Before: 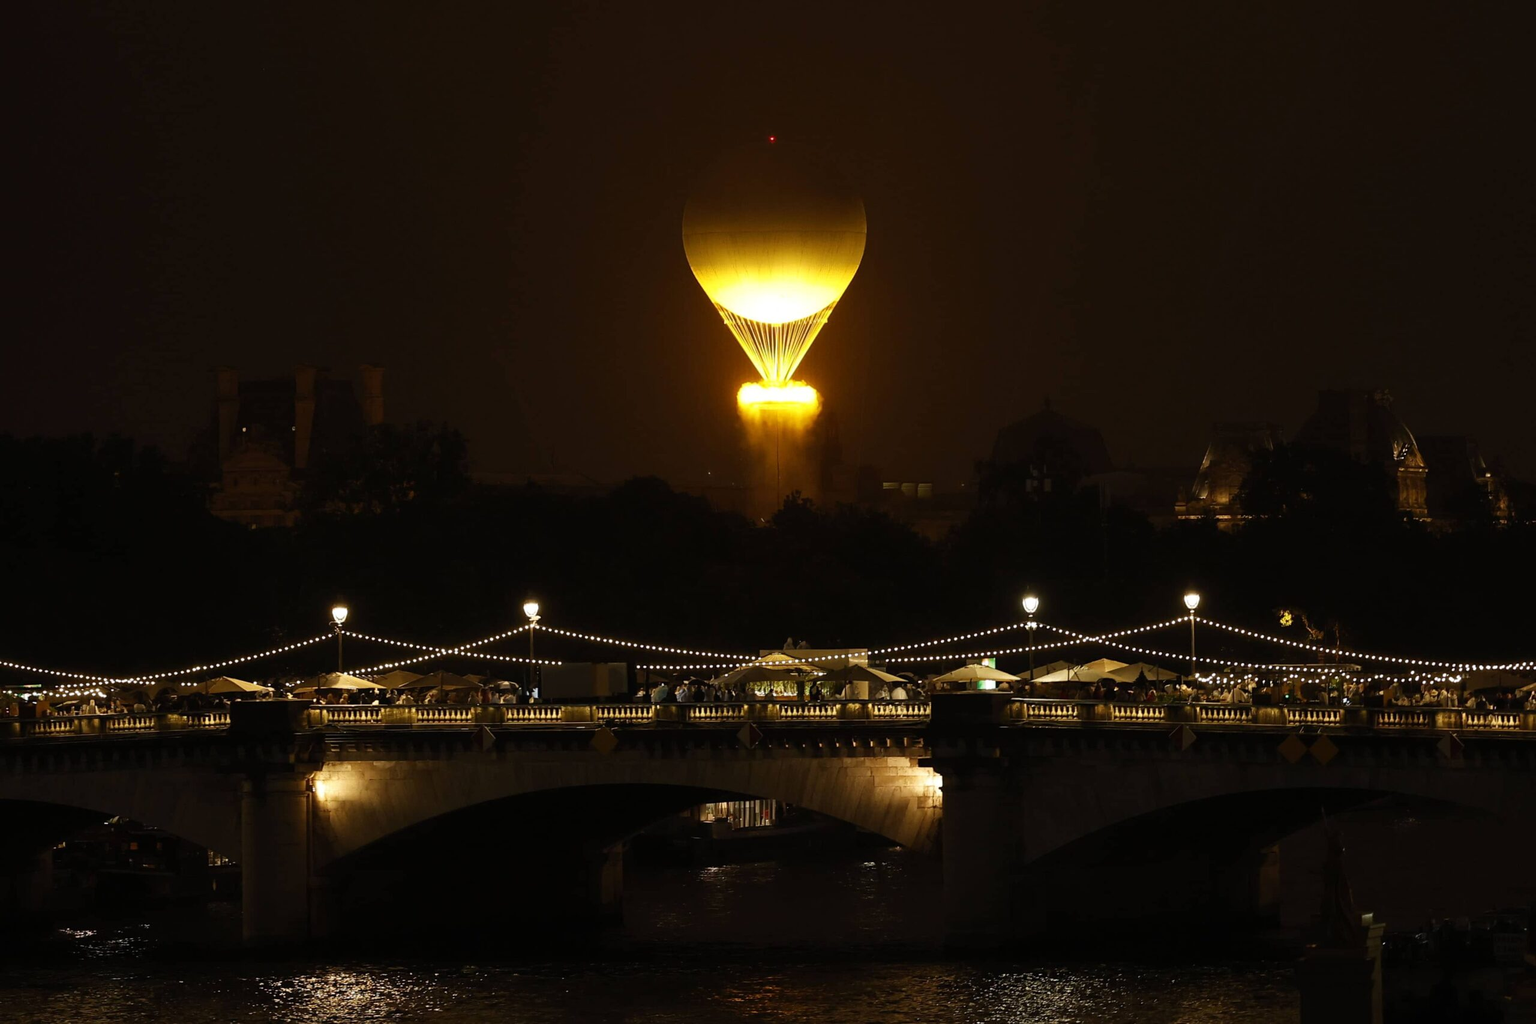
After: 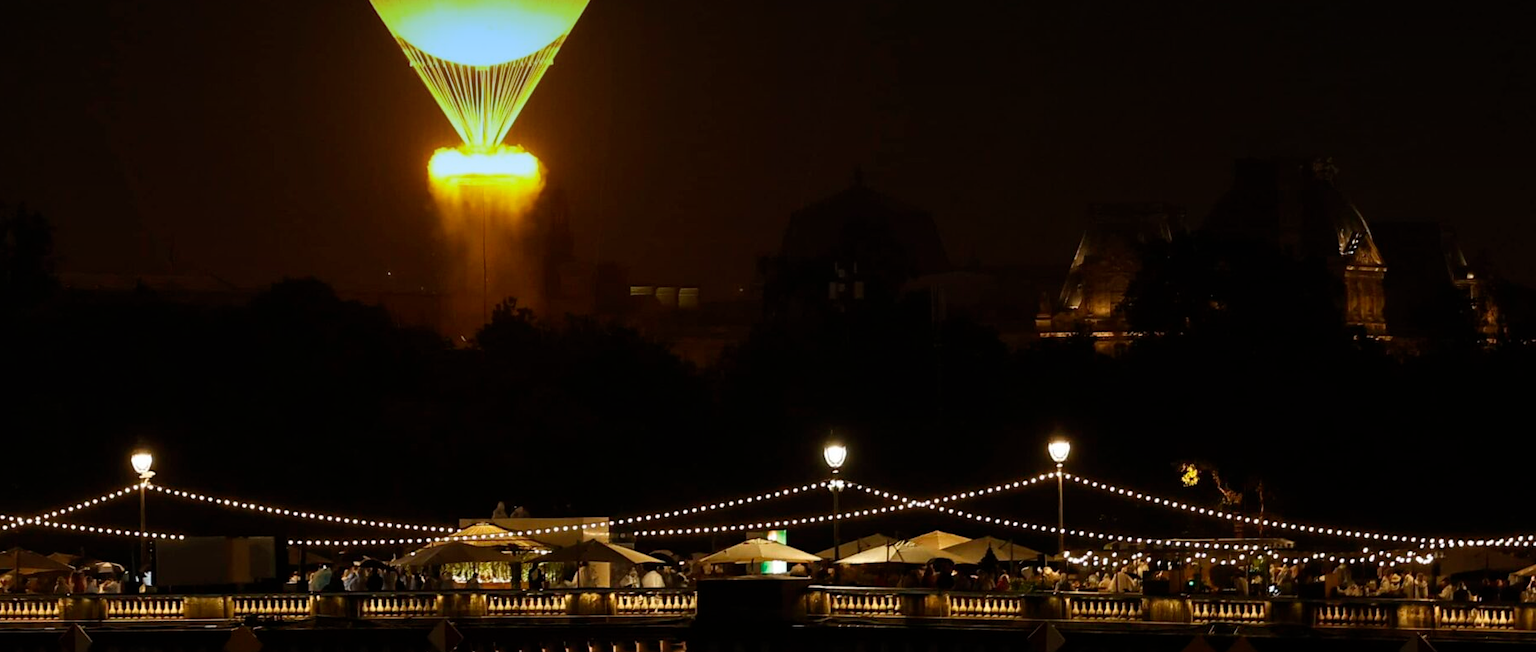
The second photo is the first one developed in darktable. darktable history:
graduated density: density 2.02 EV, hardness 44%, rotation 0.374°, offset 8.21, hue 208.8°, saturation 97%
crop and rotate: left 27.938%, top 27.046%, bottom 27.046%
